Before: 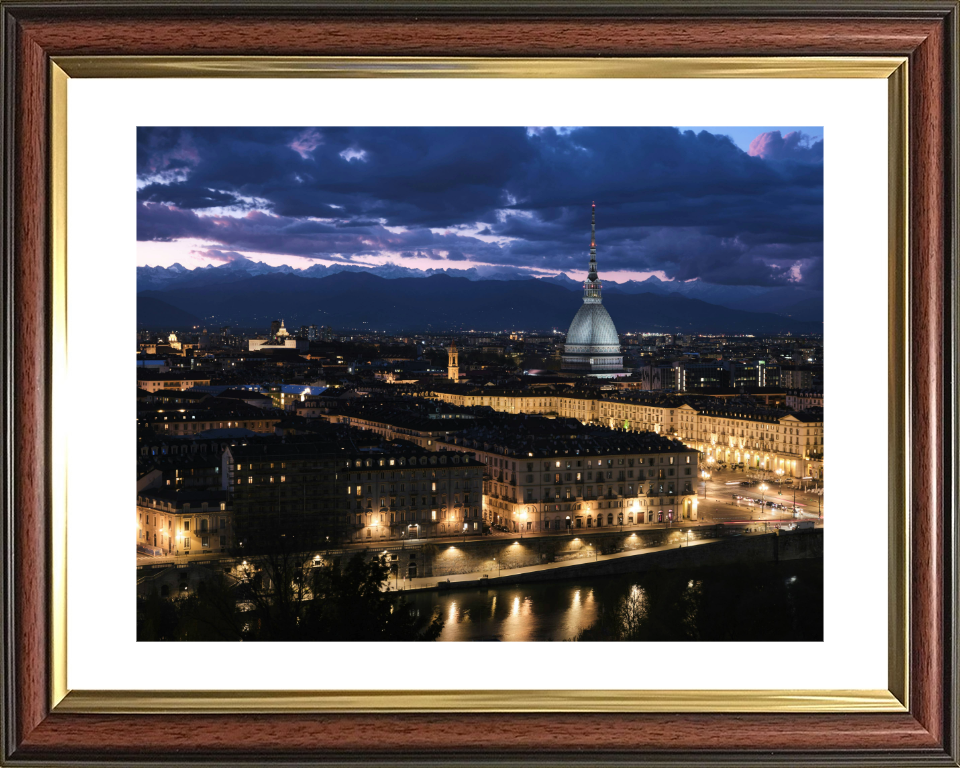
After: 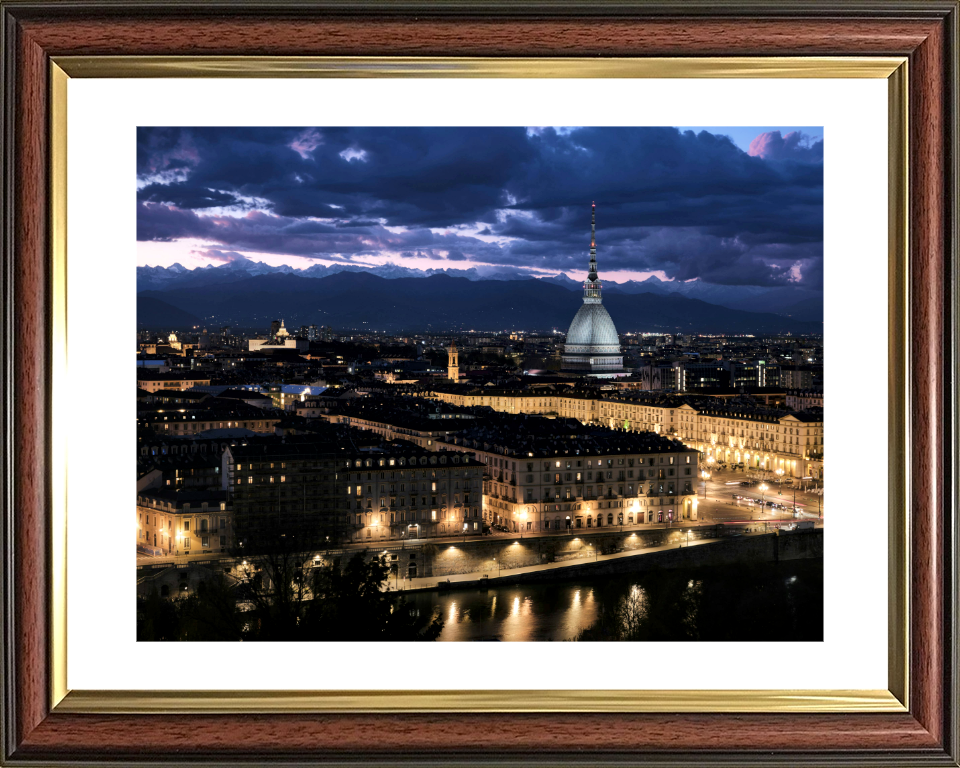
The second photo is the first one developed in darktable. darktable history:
tone equalizer: on, module defaults
local contrast: mode bilateral grid, contrast 25, coarseness 60, detail 151%, midtone range 0.2
